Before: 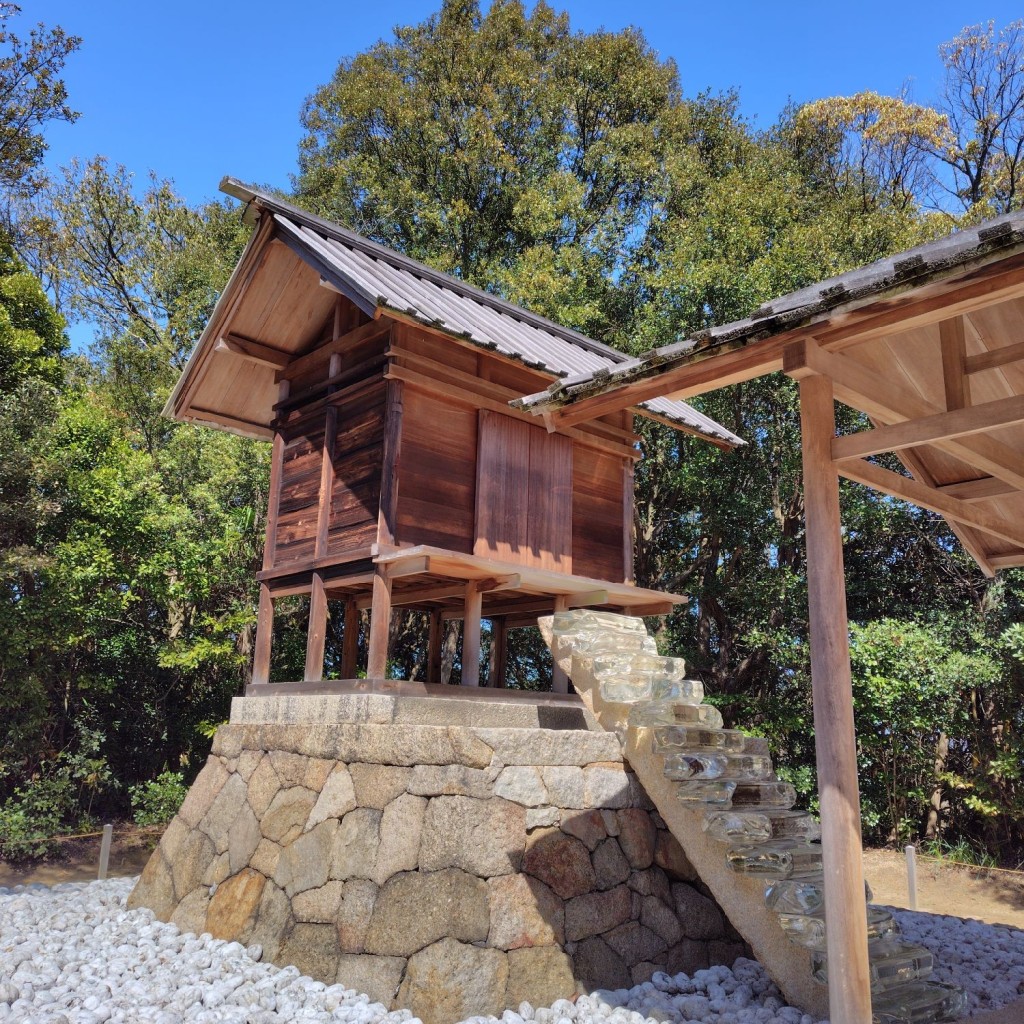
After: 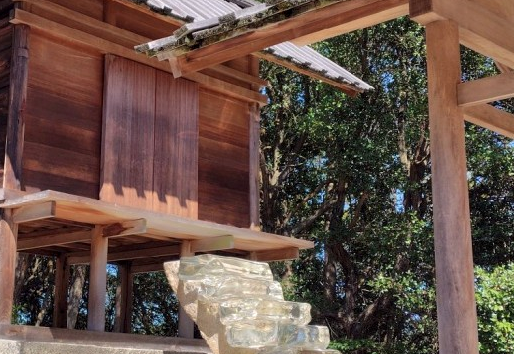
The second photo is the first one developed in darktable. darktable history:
crop: left 36.607%, top 34.735%, right 13.146%, bottom 30.611%
local contrast: highlights 100%, shadows 100%, detail 120%, midtone range 0.2
